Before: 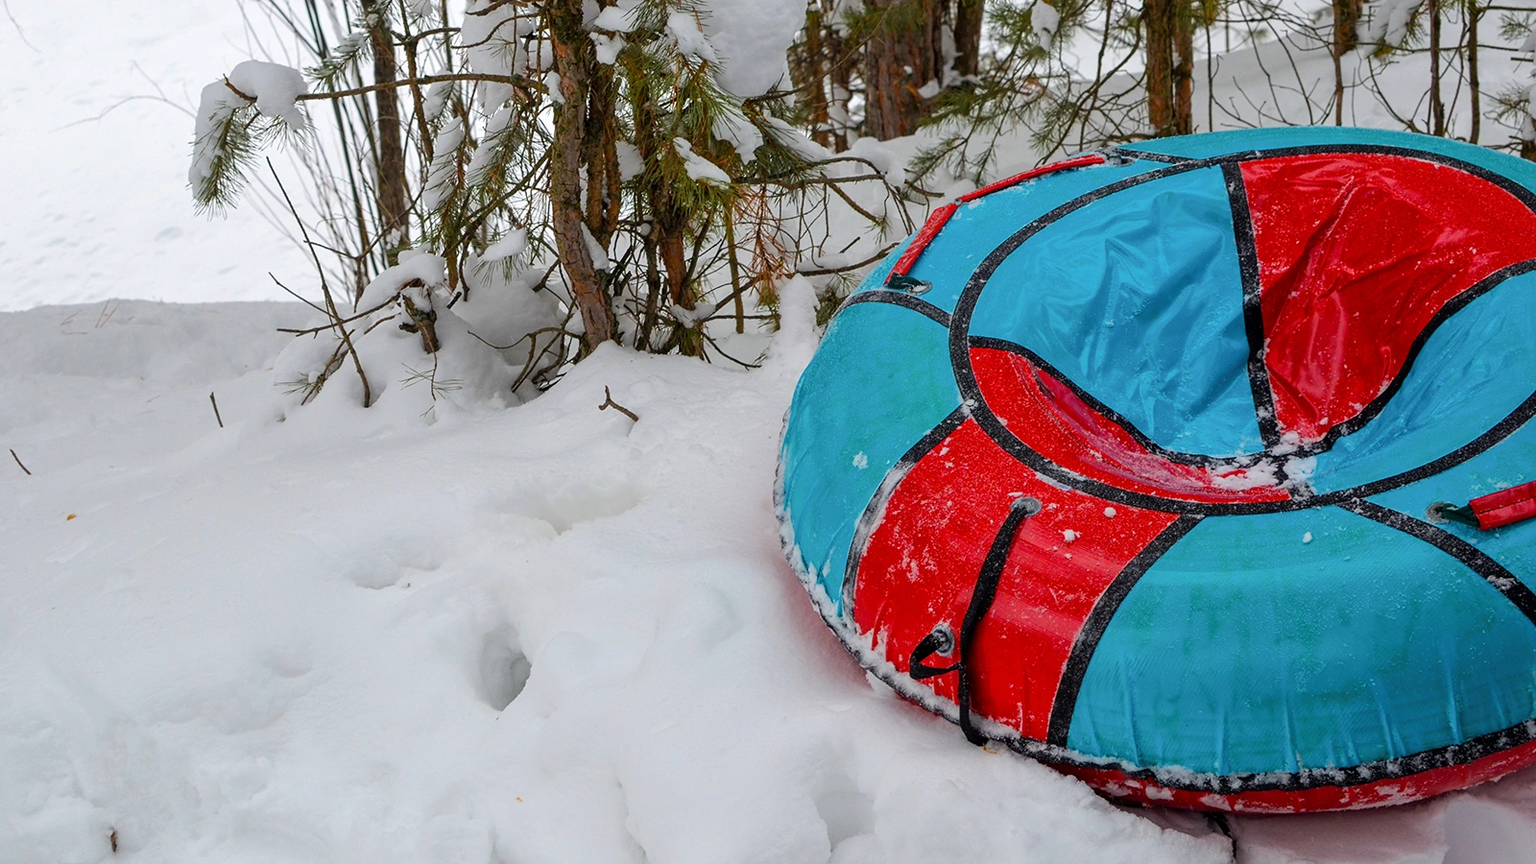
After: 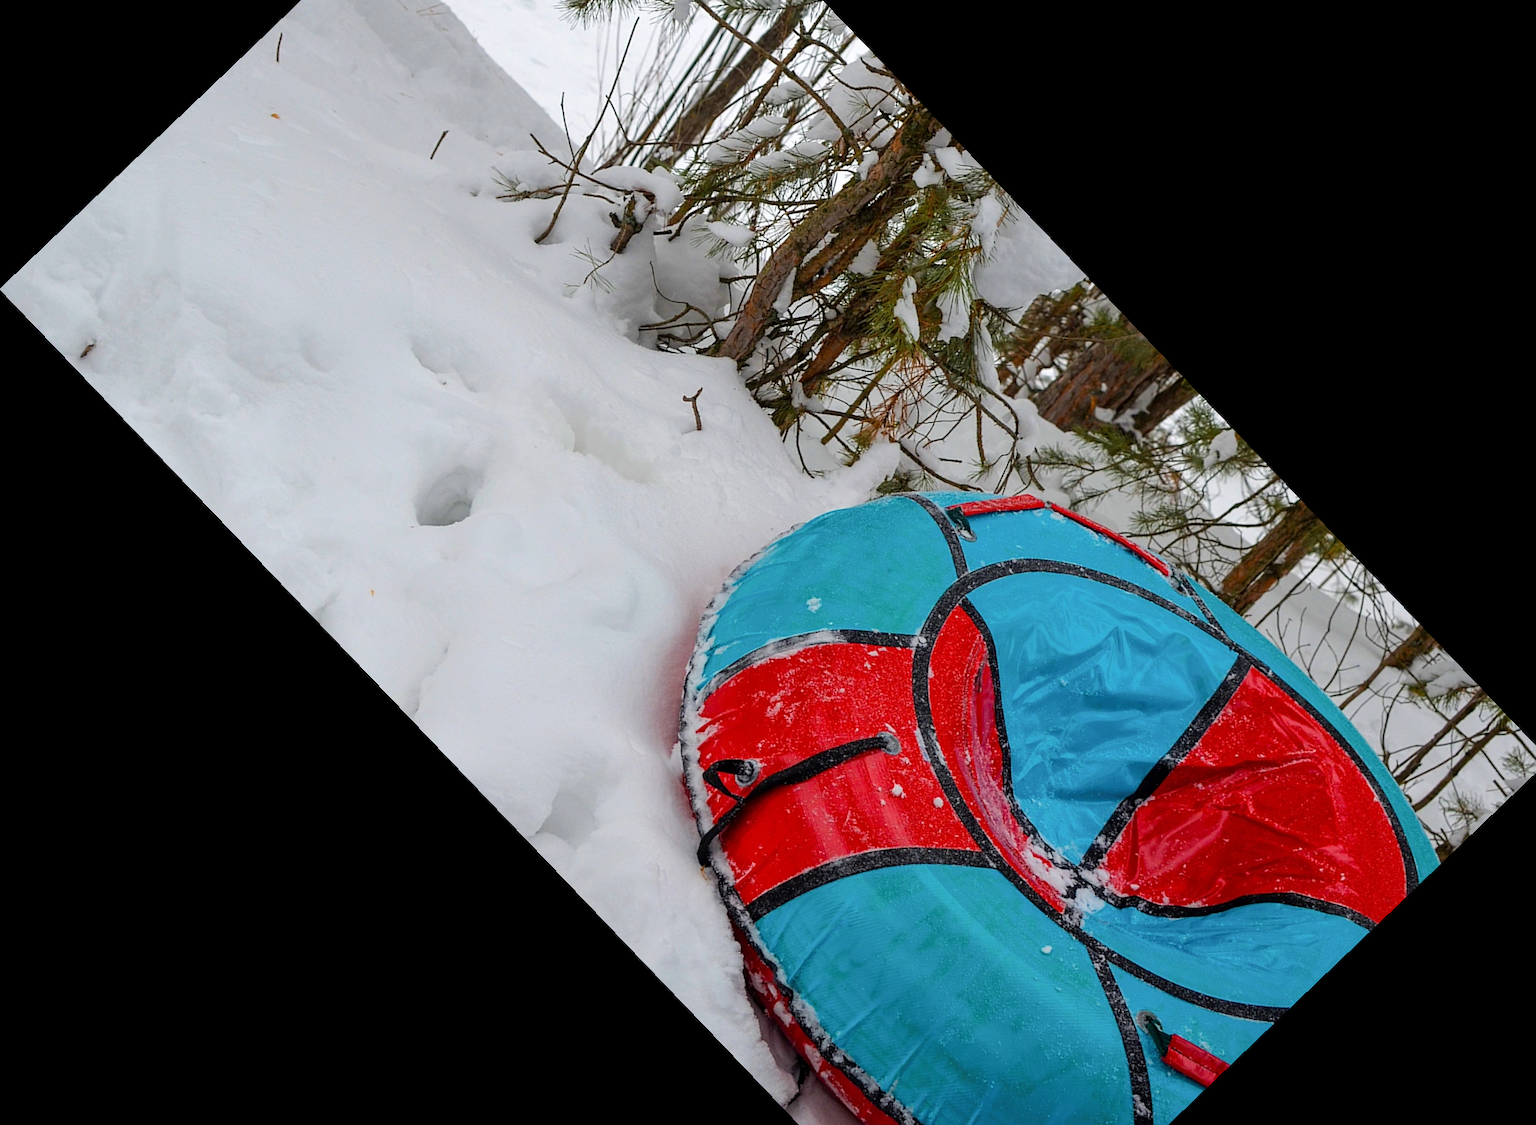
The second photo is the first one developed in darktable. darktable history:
crop and rotate: angle -46.26°, top 16.551%, right 0.786%, bottom 11.679%
